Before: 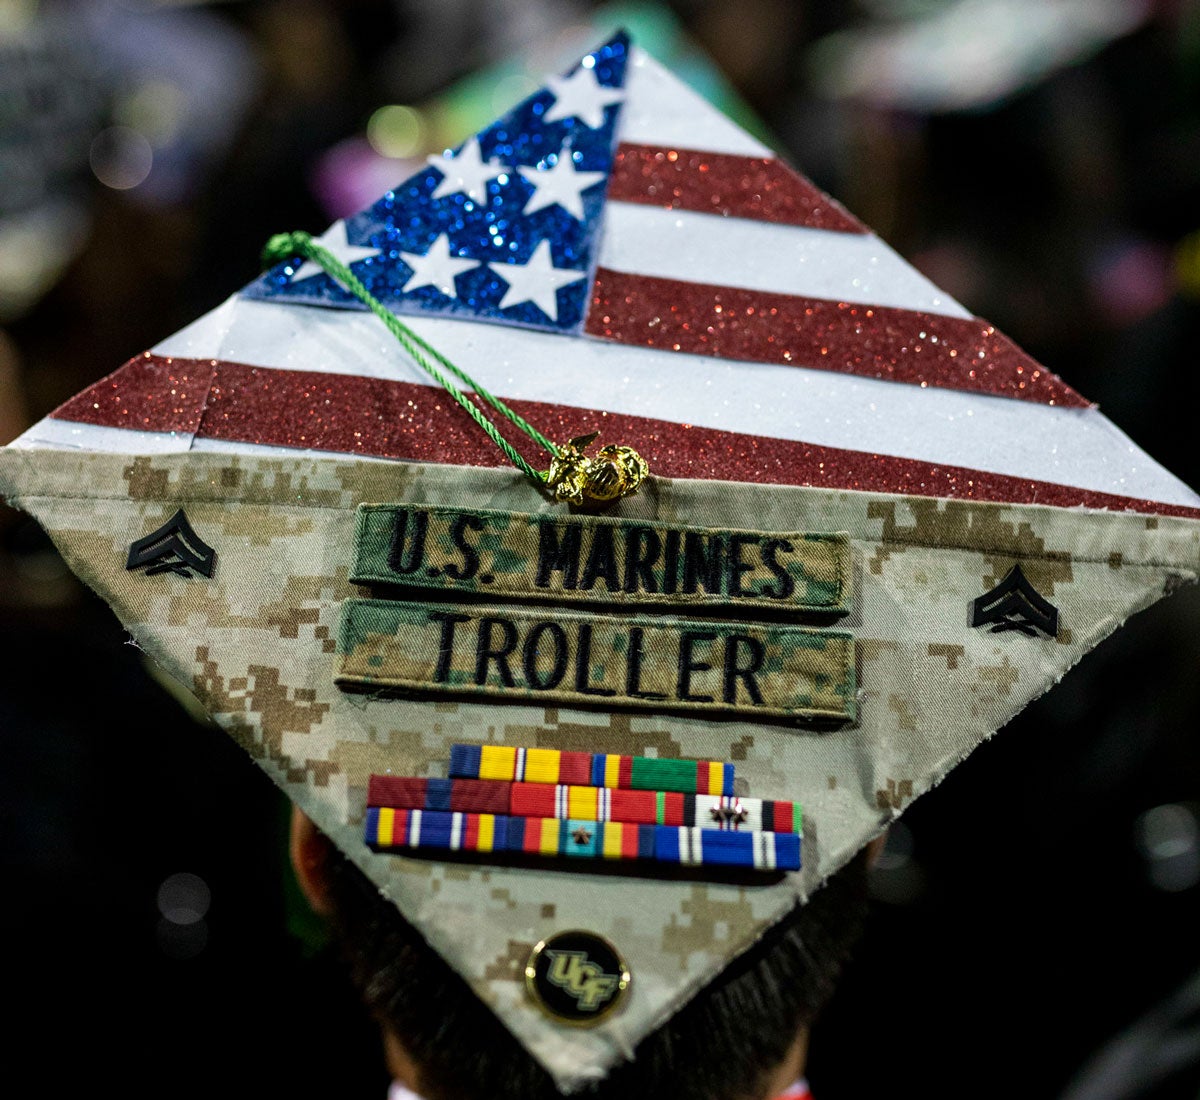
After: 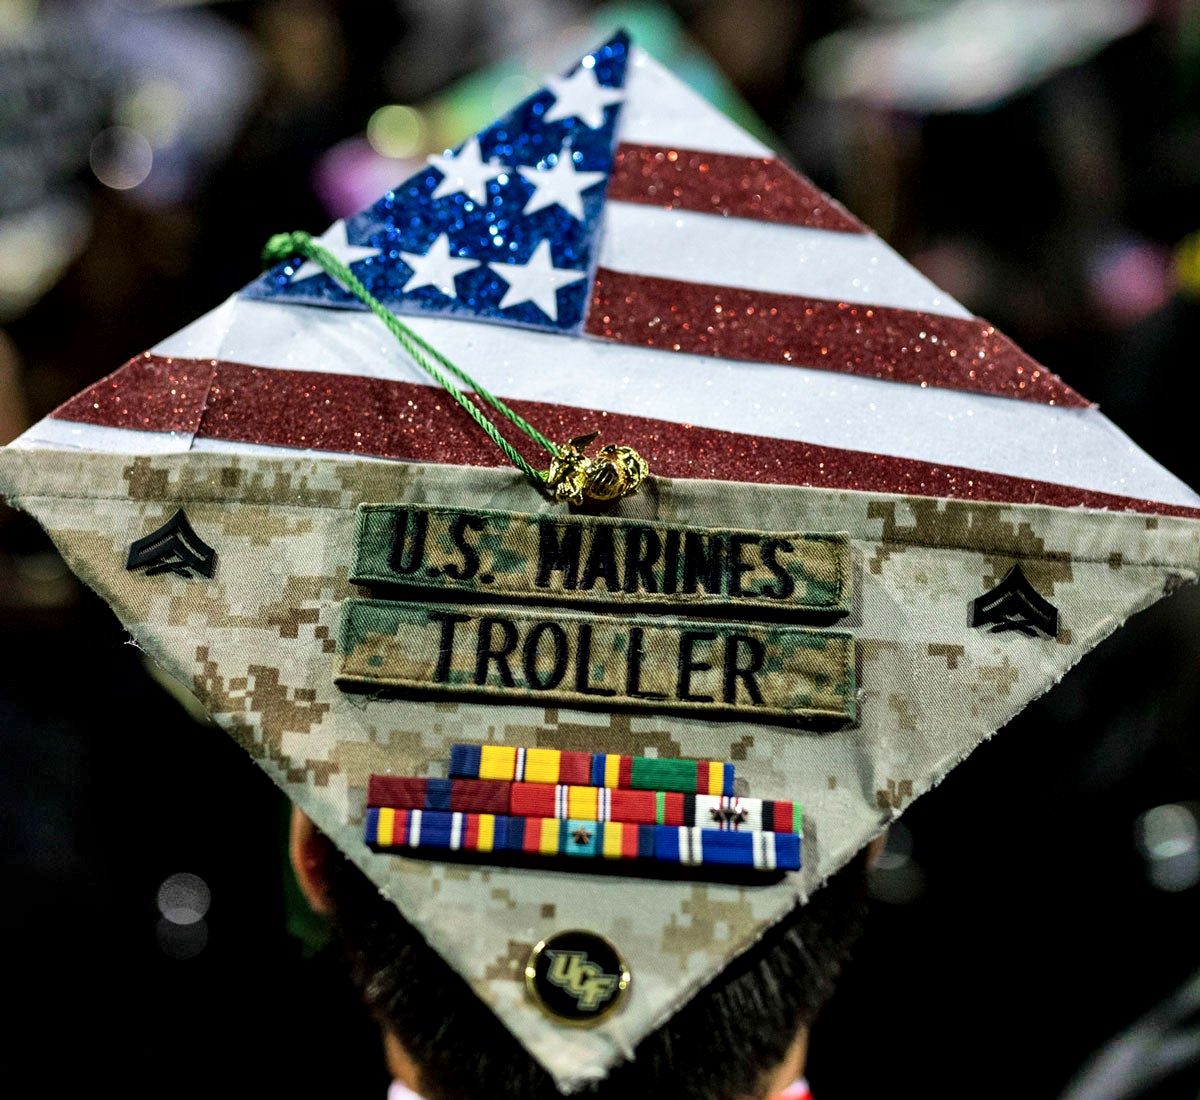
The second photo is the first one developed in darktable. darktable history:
local contrast: mode bilateral grid, contrast 24, coarseness 60, detail 151%, midtone range 0.2
shadows and highlights: soften with gaussian
